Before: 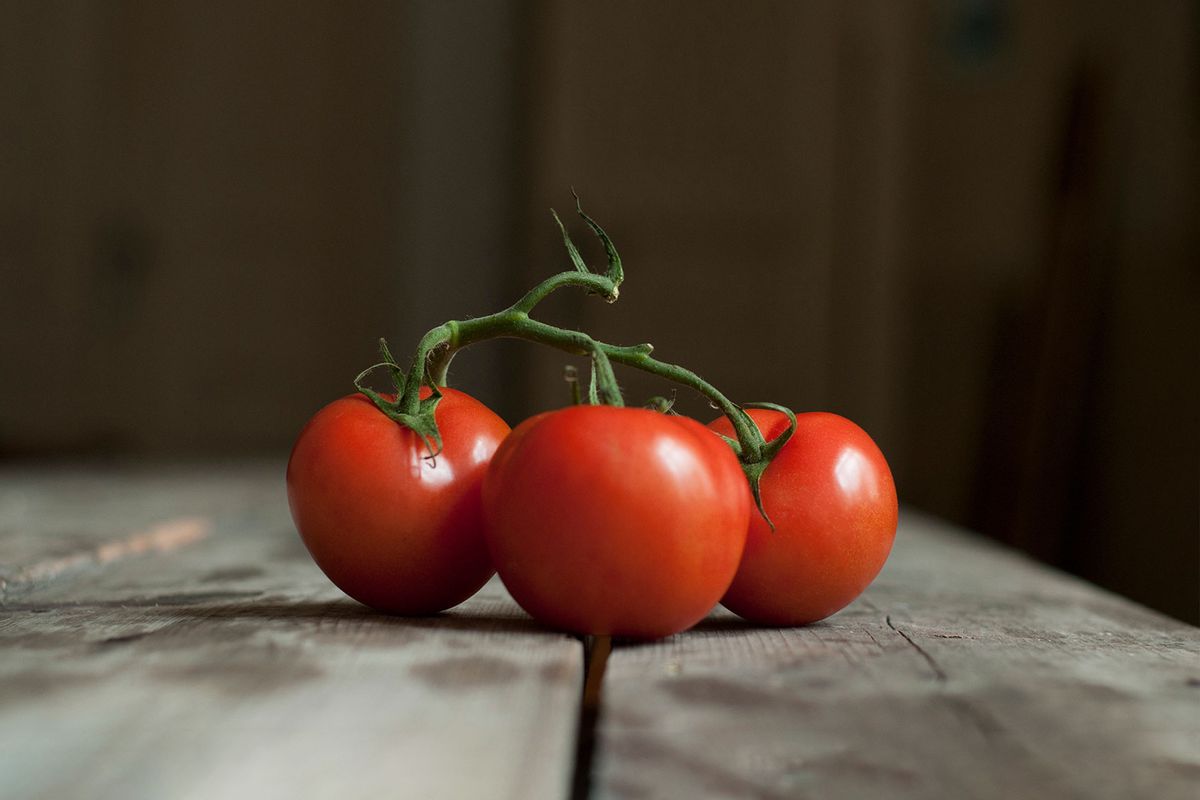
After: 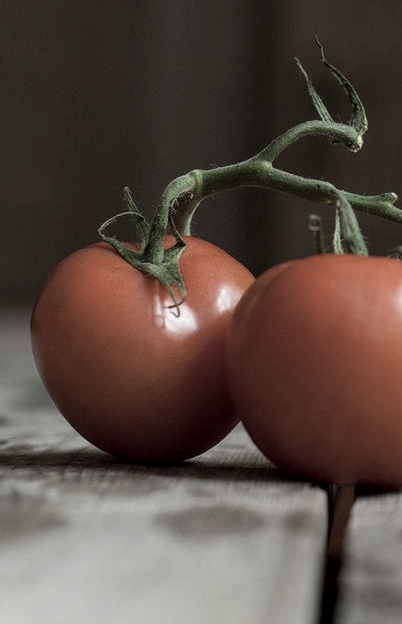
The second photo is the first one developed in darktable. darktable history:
color correction: highlights b* -0.018, saturation 0.473
crop and rotate: left 21.4%, top 18.963%, right 45.076%, bottom 2.978%
local contrast: on, module defaults
